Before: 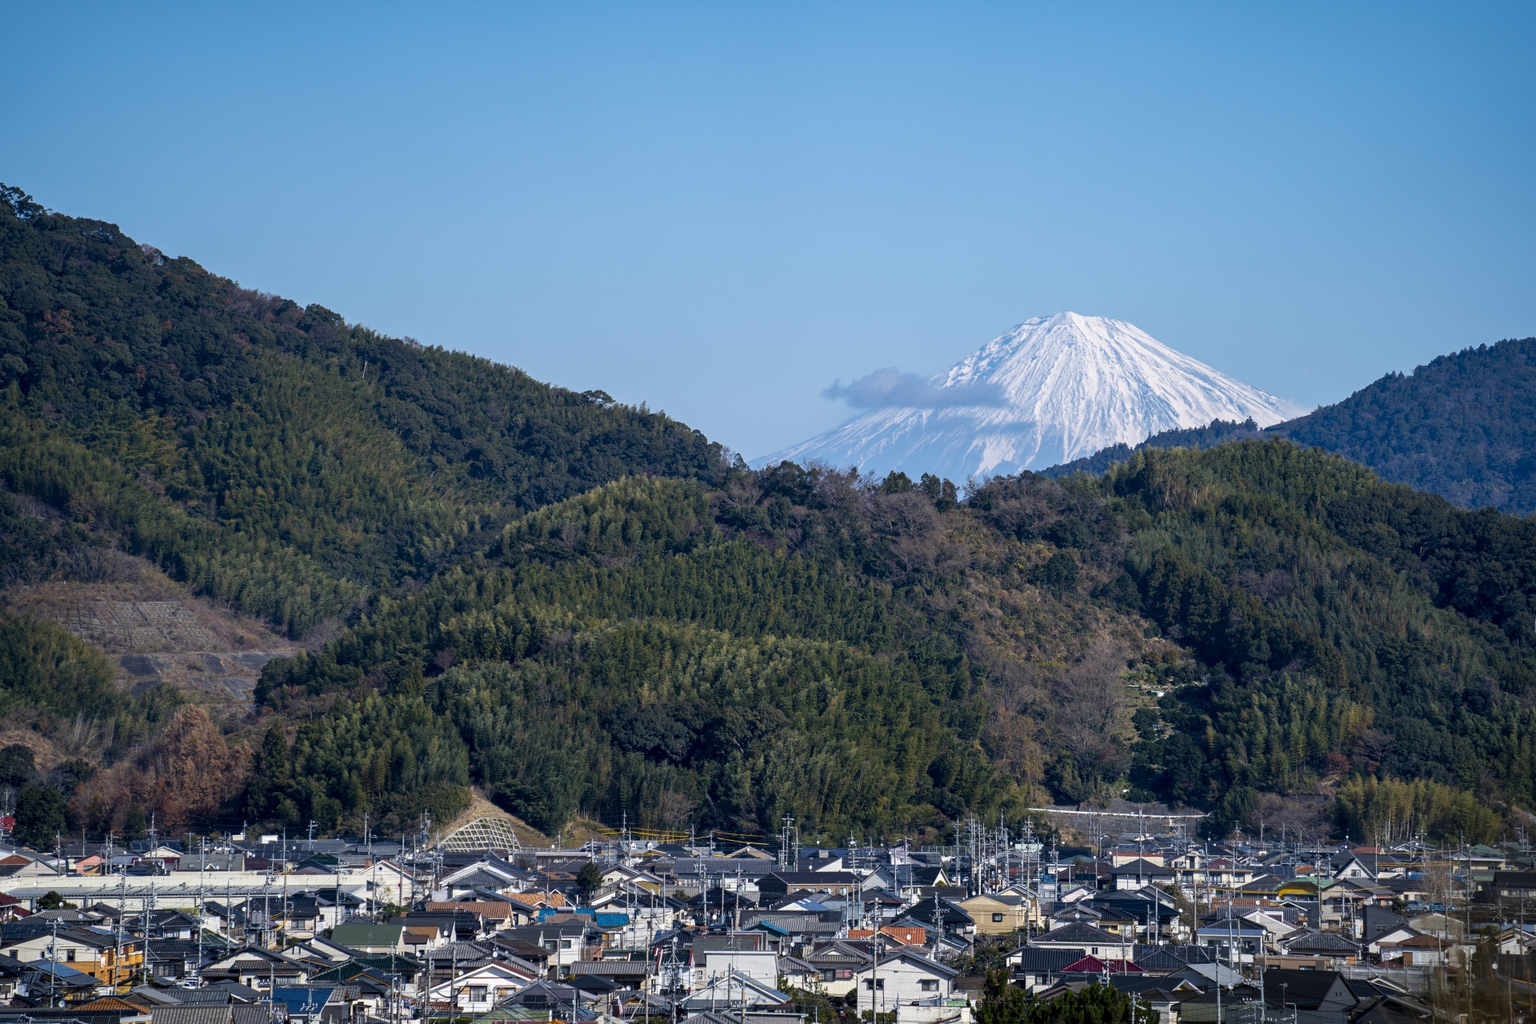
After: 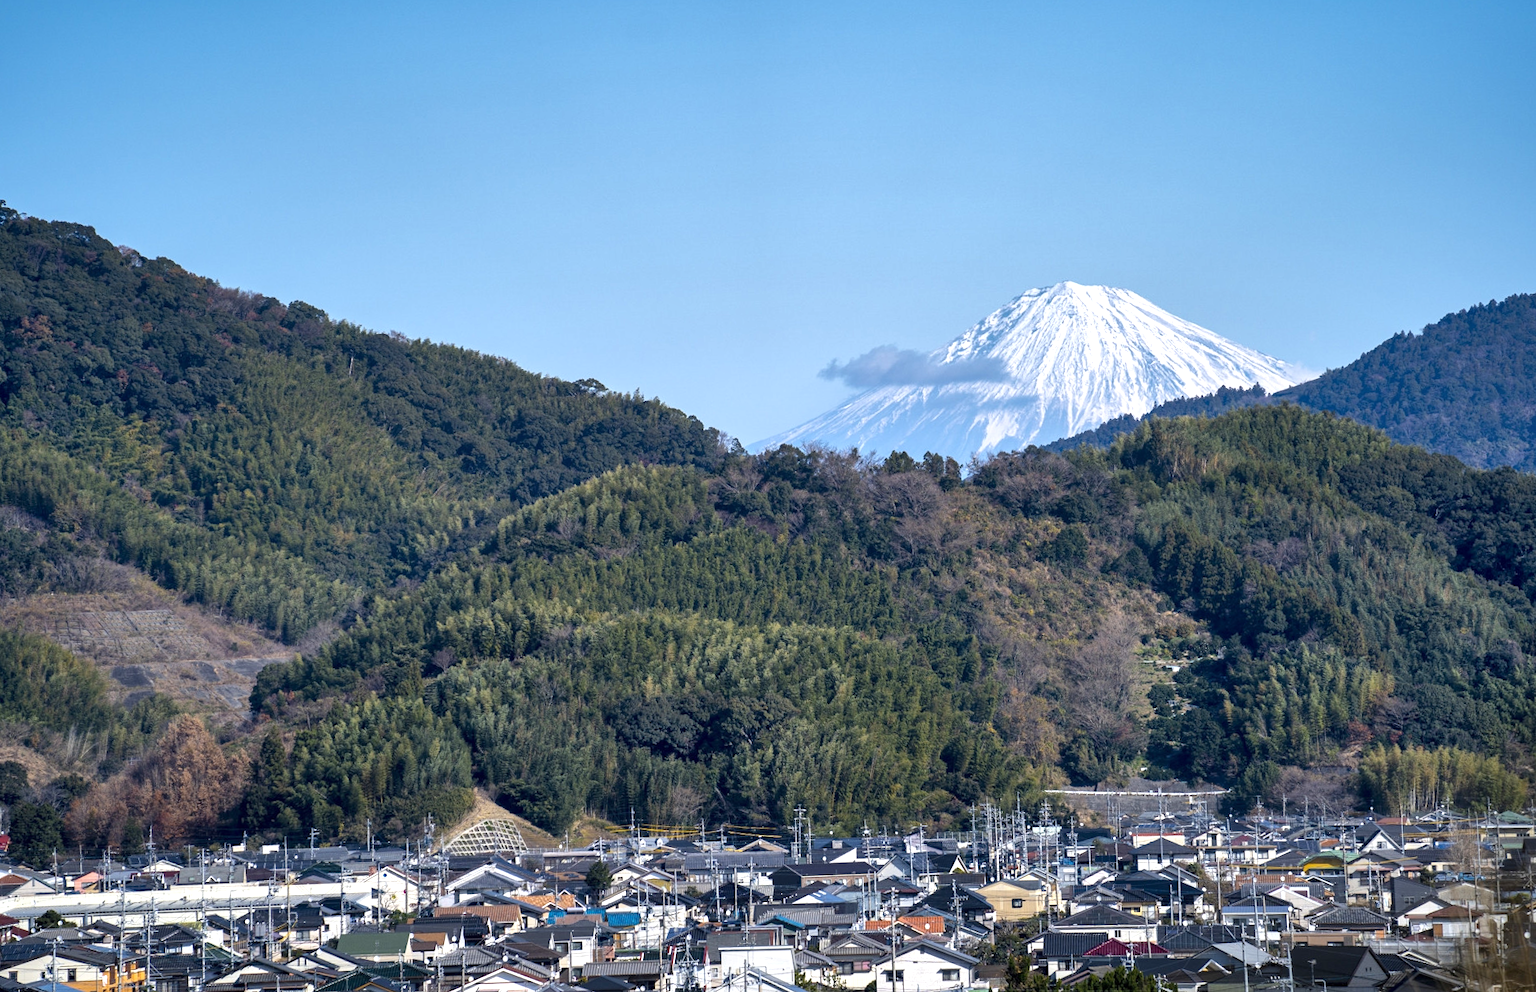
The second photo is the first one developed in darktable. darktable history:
rotate and perspective: rotation -2°, crop left 0.022, crop right 0.978, crop top 0.049, crop bottom 0.951
exposure: exposure 0.6 EV, compensate highlight preservation false
shadows and highlights: highlights color adjustment 0%, soften with gaussian
